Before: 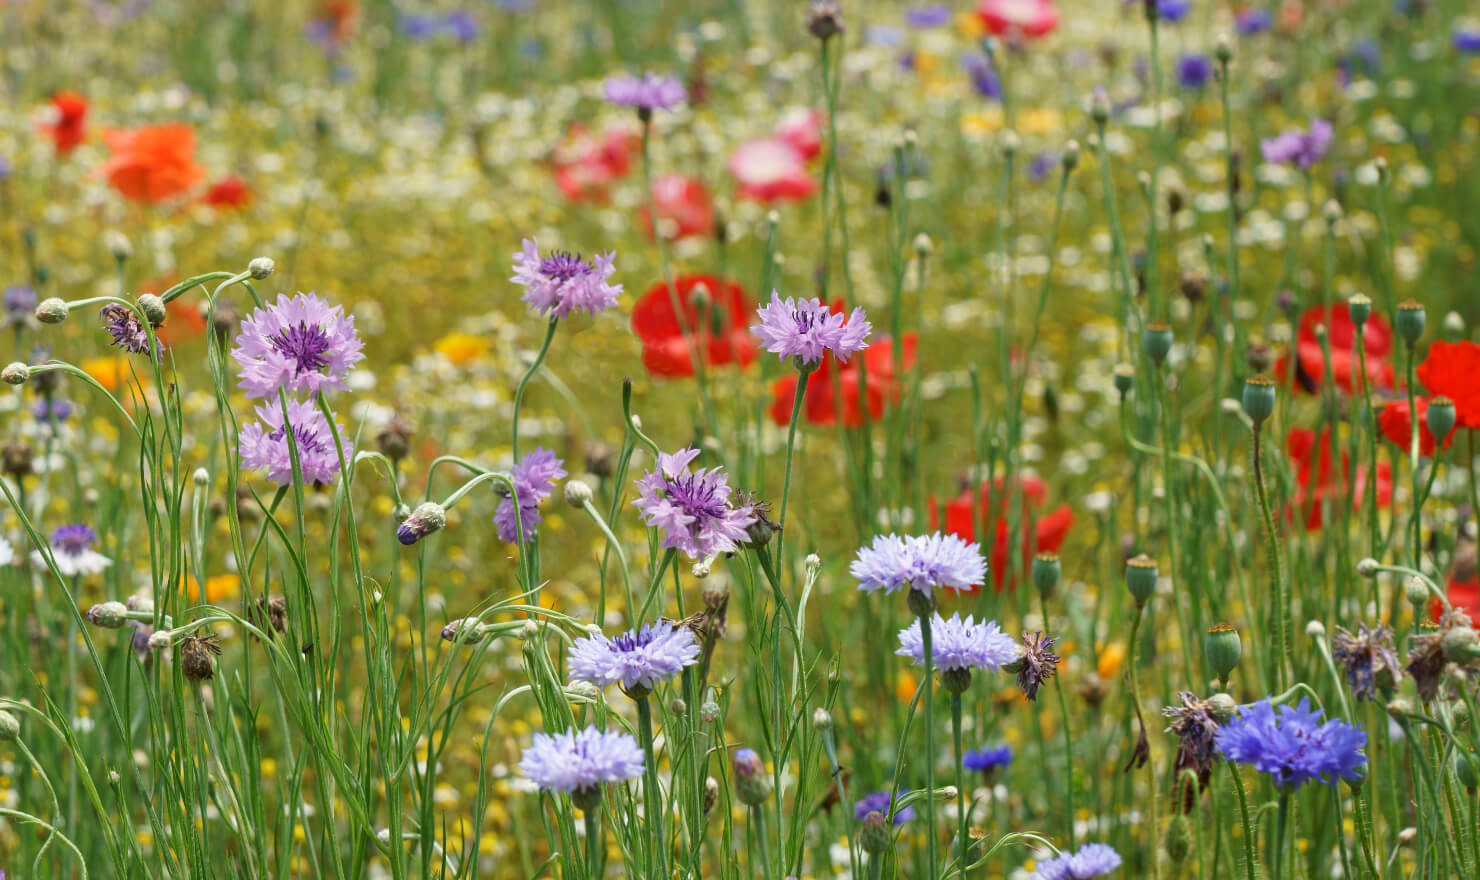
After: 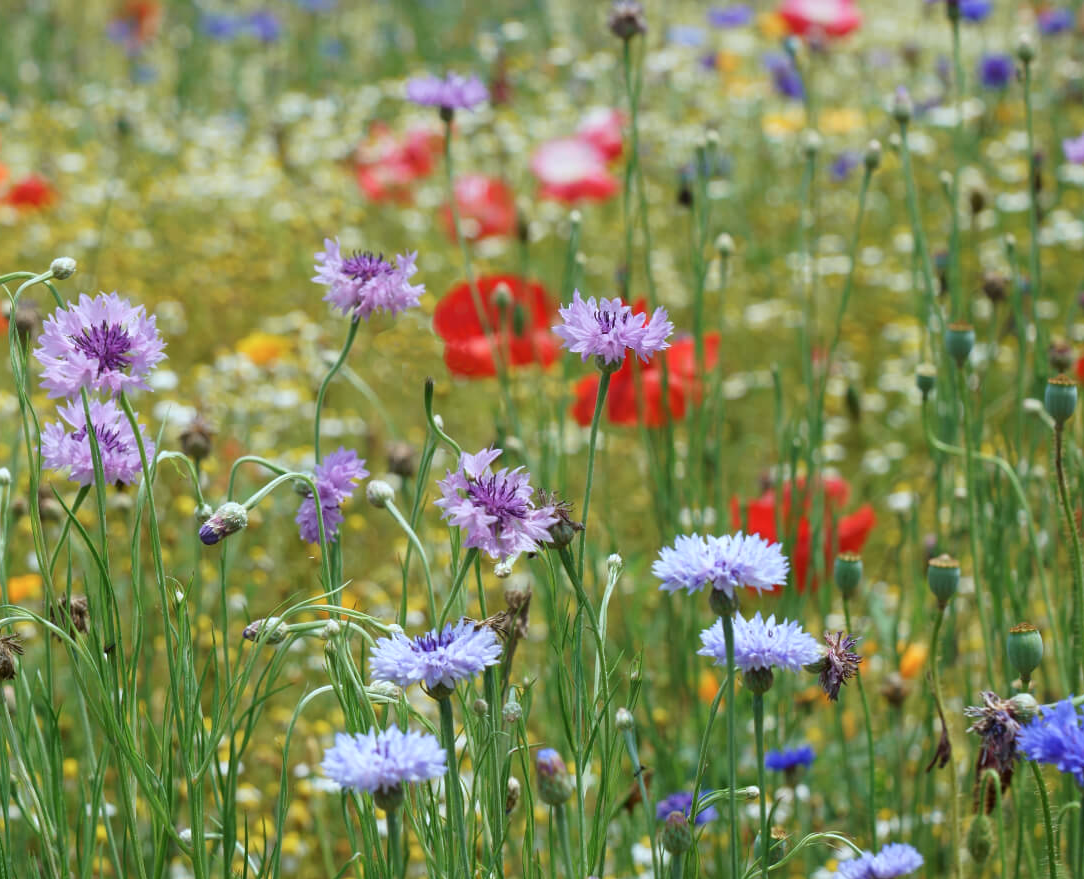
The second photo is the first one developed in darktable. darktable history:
color correction: highlights a* -4.18, highlights b* -10.81
crop: left 13.443%, right 13.31%
